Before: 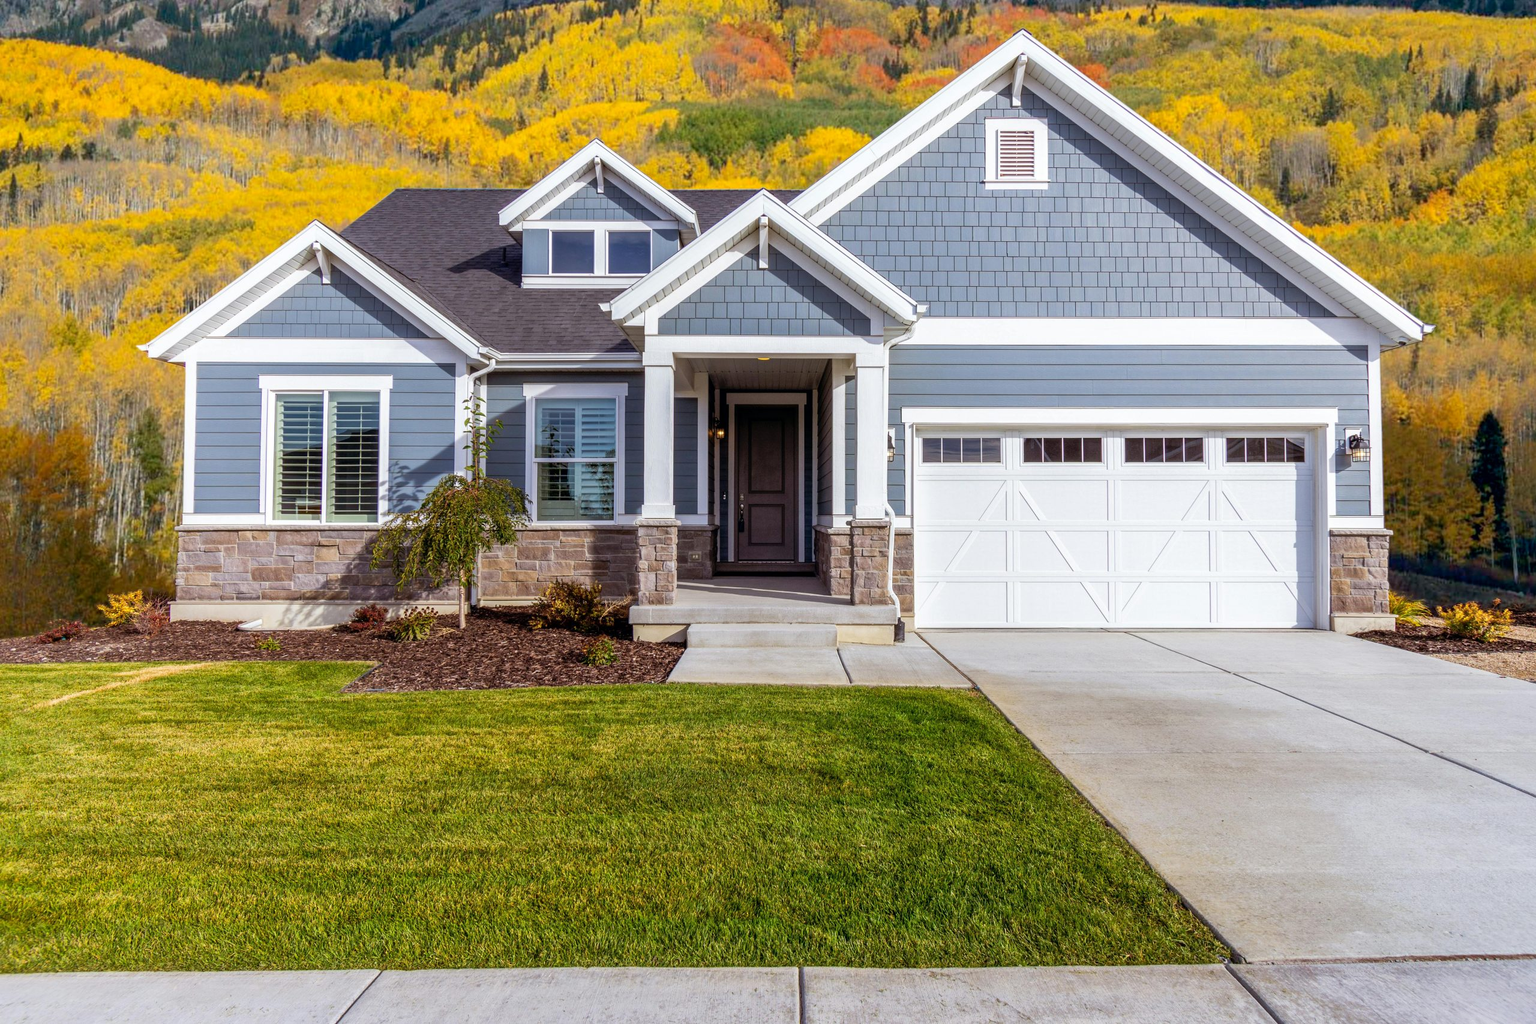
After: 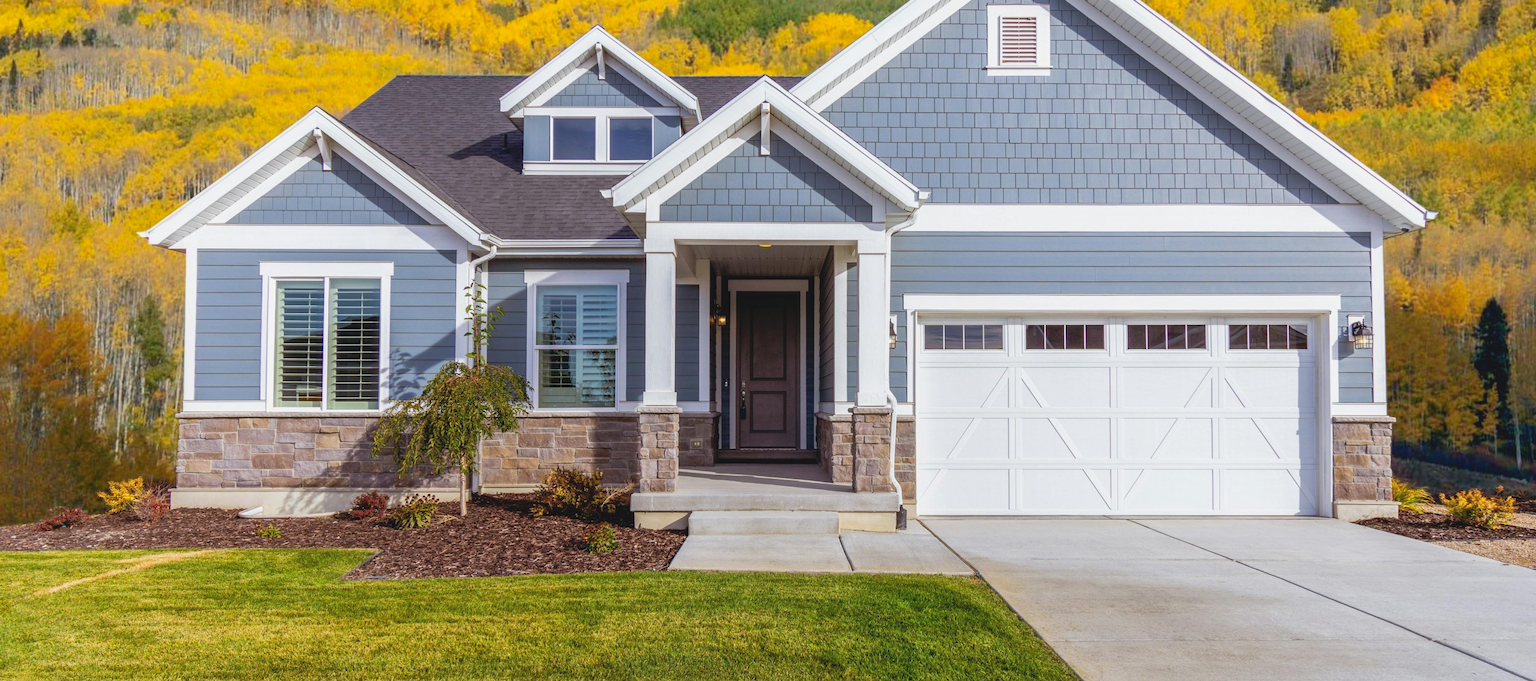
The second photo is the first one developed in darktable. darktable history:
shadows and highlights: radius 333.15, shadows 53.6, highlights -98.9, compress 94.4%, soften with gaussian
crop: top 11.146%, bottom 22.43%
tone curve: curves: ch0 [(0, 0.068) (1, 0.961)], color space Lab, independent channels, preserve colors none
